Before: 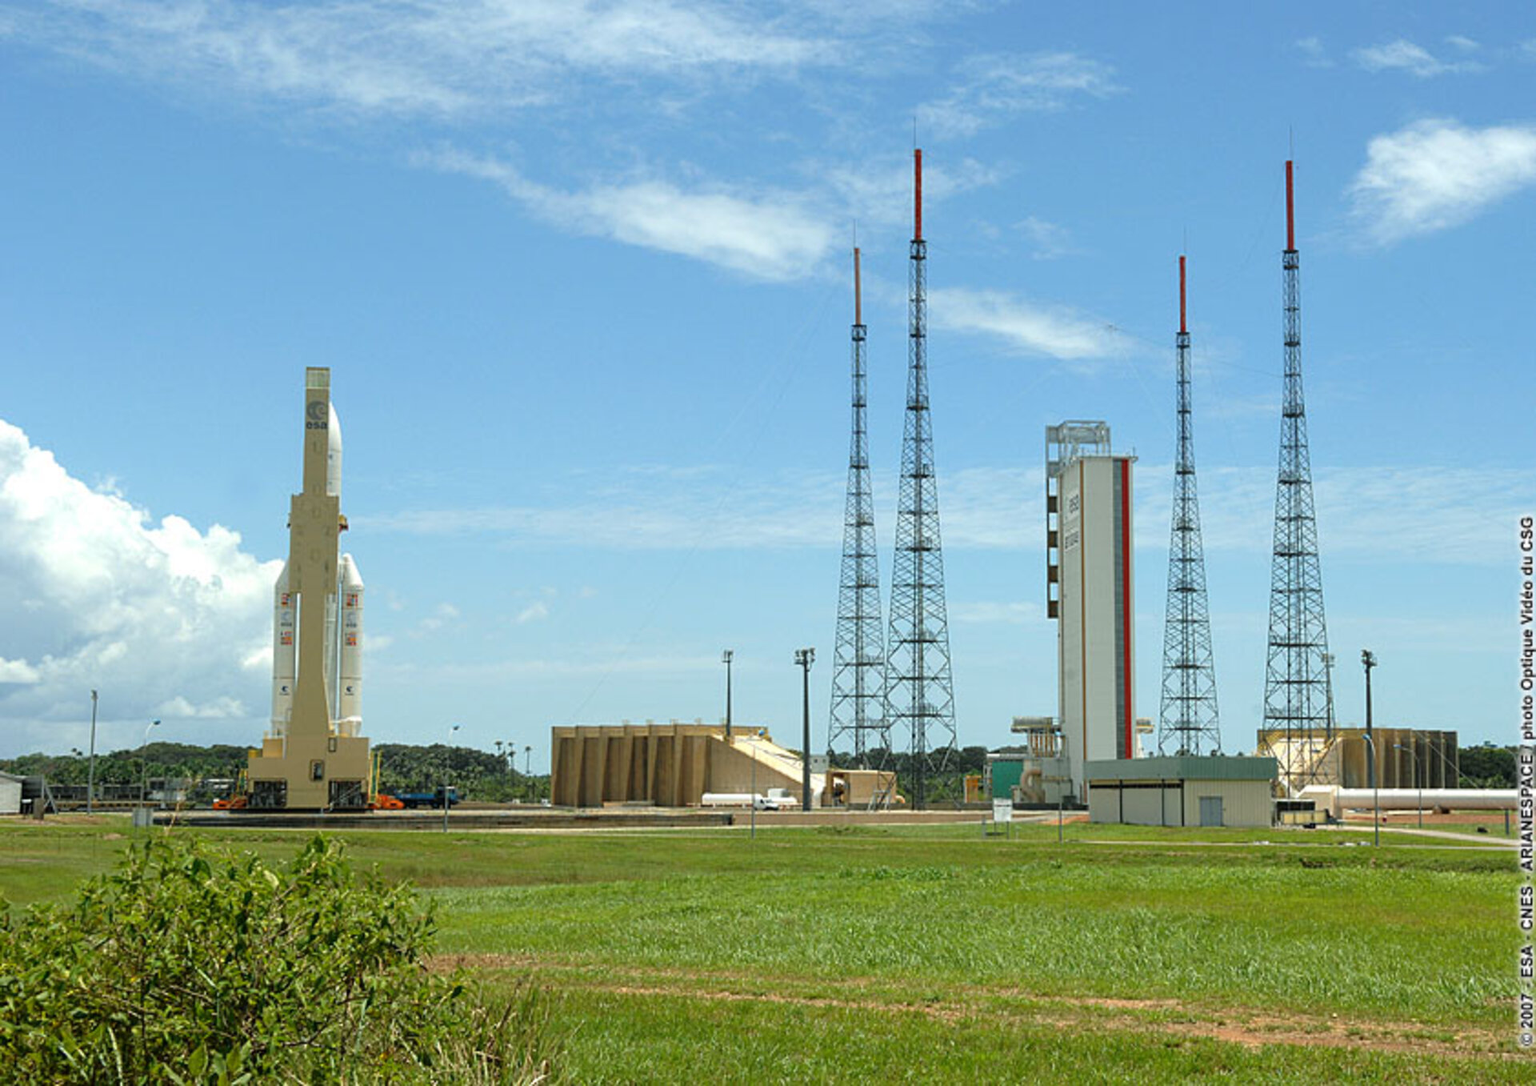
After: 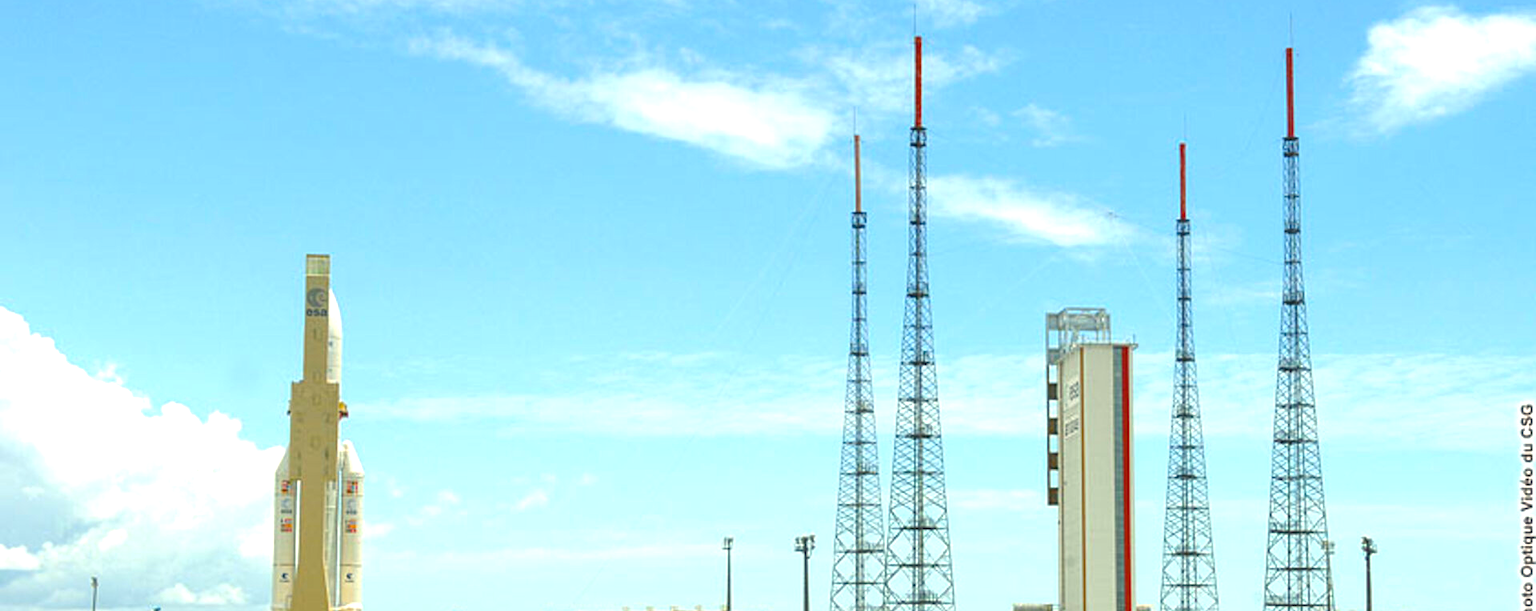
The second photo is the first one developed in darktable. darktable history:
exposure: black level correction 0, exposure 0.694 EV, compensate exposure bias true, compensate highlight preservation false
color balance rgb: highlights gain › chroma 3.028%, highlights gain › hue 75.77°, linear chroma grading › global chroma 9.059%, perceptual saturation grading › global saturation 14.705%
local contrast: detail 109%
color correction: highlights b* 0.042
crop and rotate: top 10.446%, bottom 33.188%
